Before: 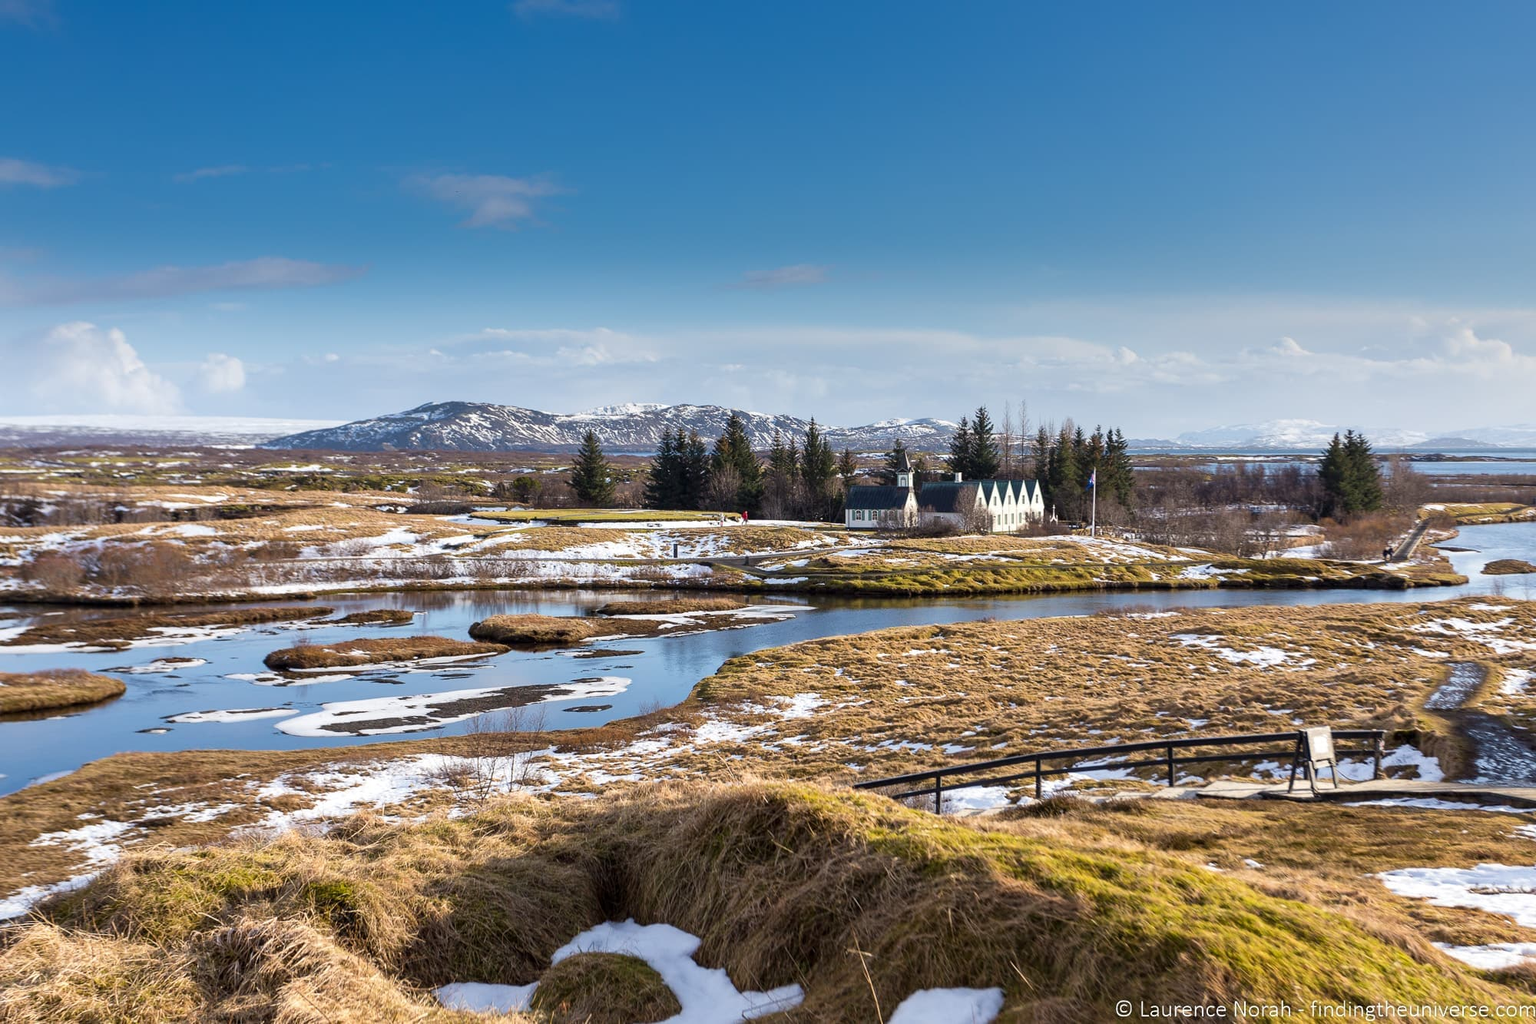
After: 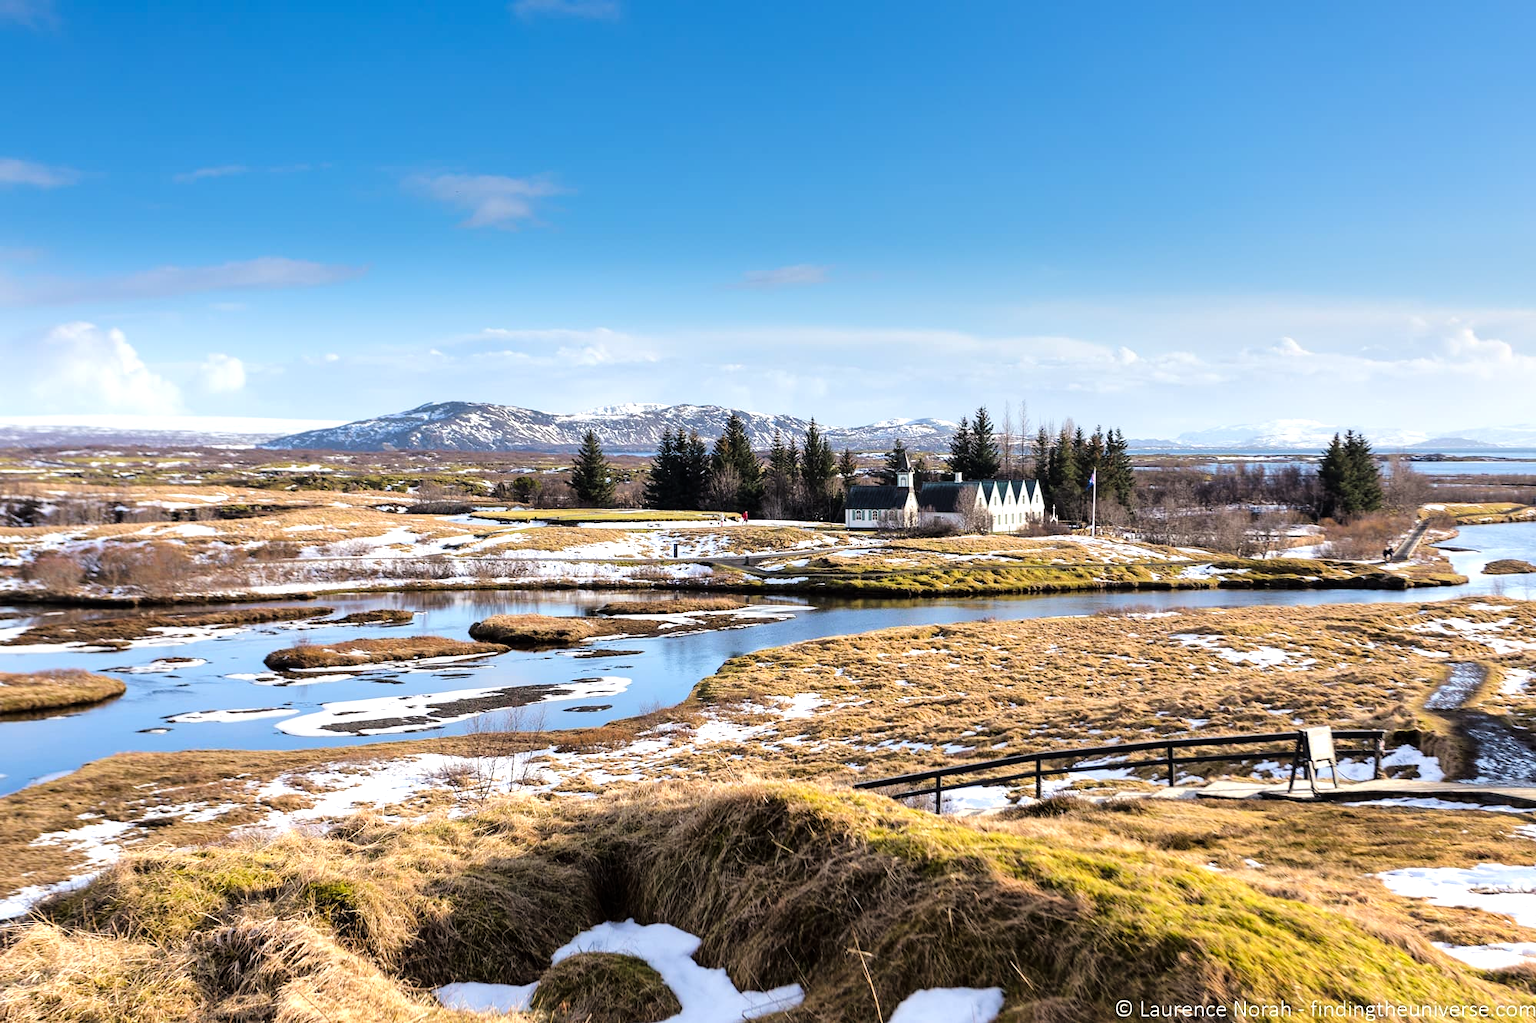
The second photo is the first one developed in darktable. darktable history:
tone equalizer: -8 EV -0.427 EV, -7 EV -0.38 EV, -6 EV -0.33 EV, -5 EV -0.246 EV, -3 EV 0.241 EV, -2 EV 0.326 EV, -1 EV 0.39 EV, +0 EV 0.438 EV
tone curve: curves: ch0 [(0, 0) (0.081, 0.044) (0.185, 0.145) (0.283, 0.273) (0.405, 0.449) (0.495, 0.554) (0.686, 0.743) (0.826, 0.853) (0.978, 0.988)]; ch1 [(0, 0) (0.147, 0.166) (0.321, 0.362) (0.371, 0.402) (0.423, 0.426) (0.479, 0.472) (0.505, 0.497) (0.521, 0.506) (0.551, 0.546) (0.586, 0.571) (0.625, 0.638) (0.68, 0.715) (1, 1)]; ch2 [(0, 0) (0.346, 0.378) (0.404, 0.427) (0.502, 0.498) (0.531, 0.517) (0.547, 0.526) (0.582, 0.571) (0.629, 0.626) (0.717, 0.678) (1, 1)], color space Lab, linked channels, preserve colors none
